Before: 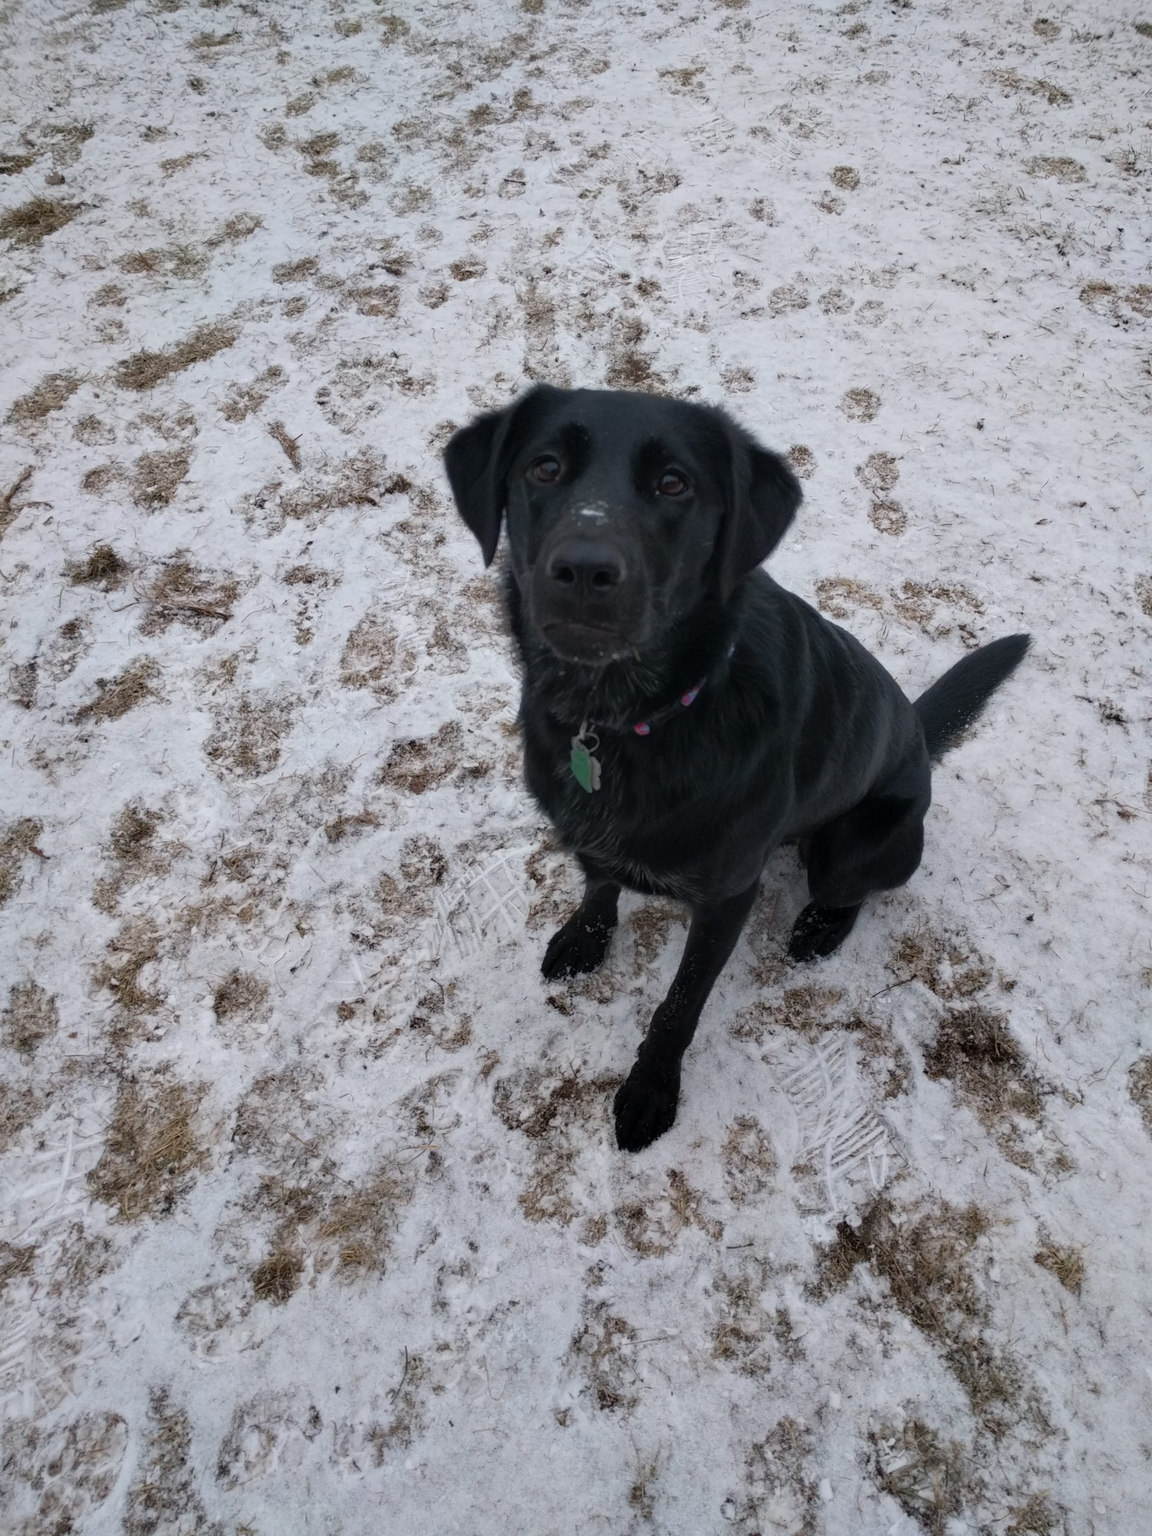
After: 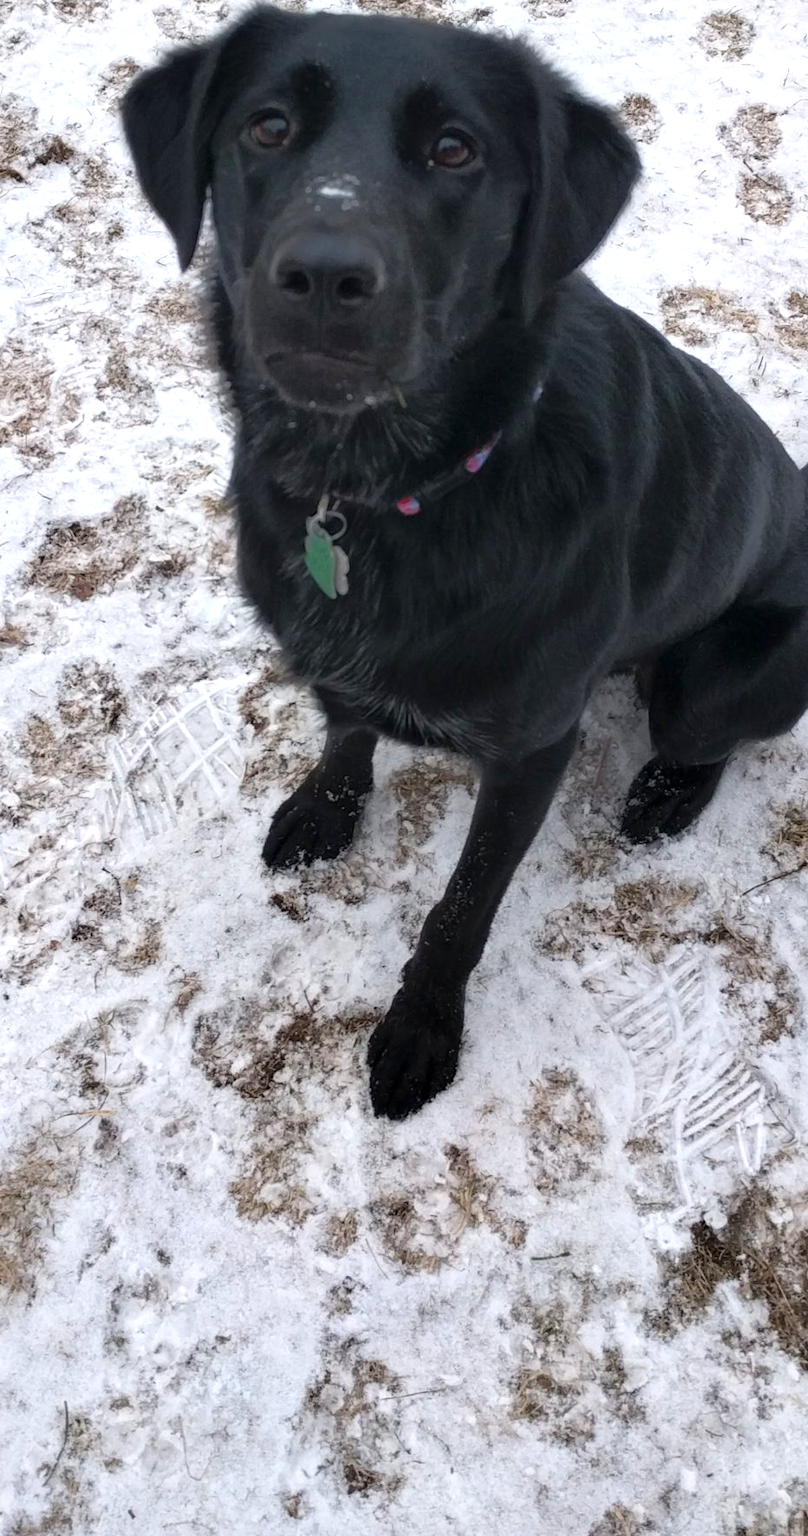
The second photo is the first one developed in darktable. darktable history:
exposure: exposure 0.779 EV, compensate highlight preservation false
crop: left 31.34%, top 24.782%, right 20.32%, bottom 6.282%
